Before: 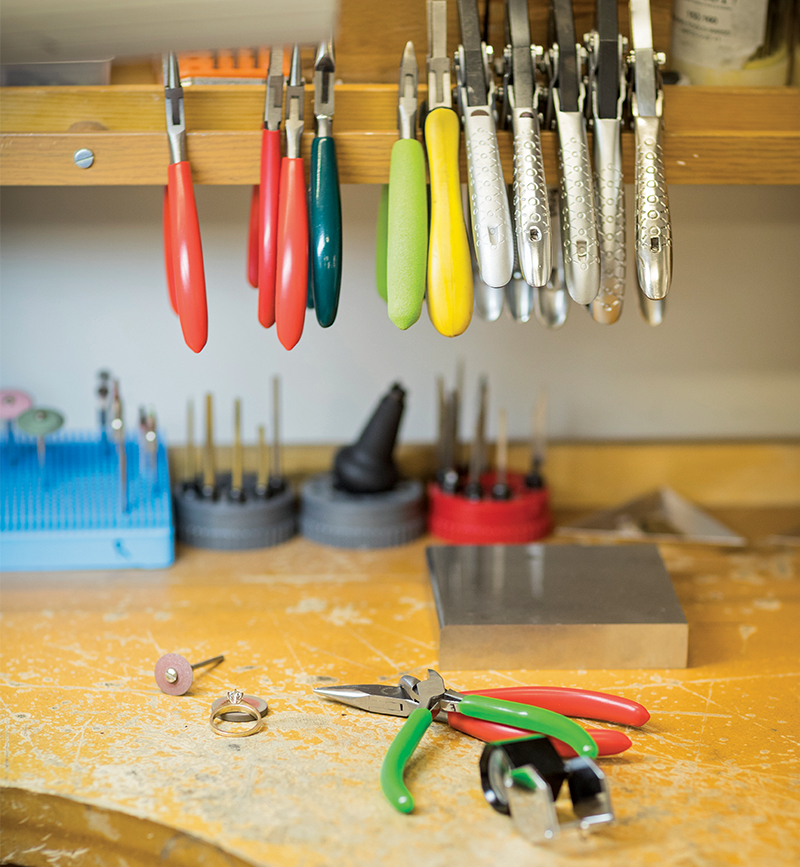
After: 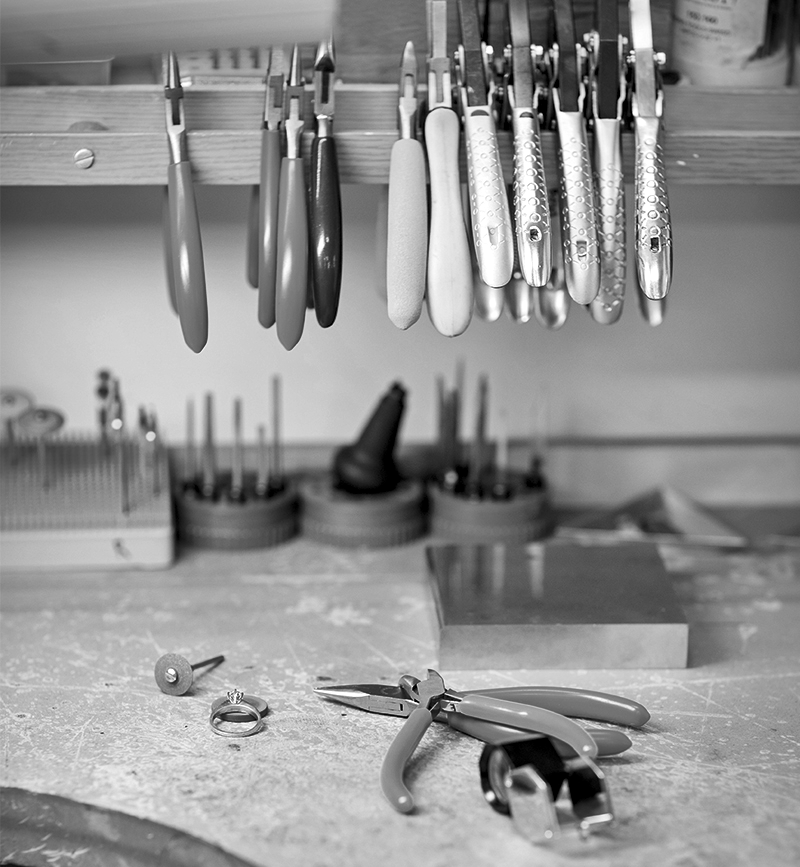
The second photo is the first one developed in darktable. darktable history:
monochrome: on, module defaults
local contrast: mode bilateral grid, contrast 25, coarseness 60, detail 151%, midtone range 0.2
shadows and highlights: shadows 43.71, white point adjustment -1.46, soften with gaussian
